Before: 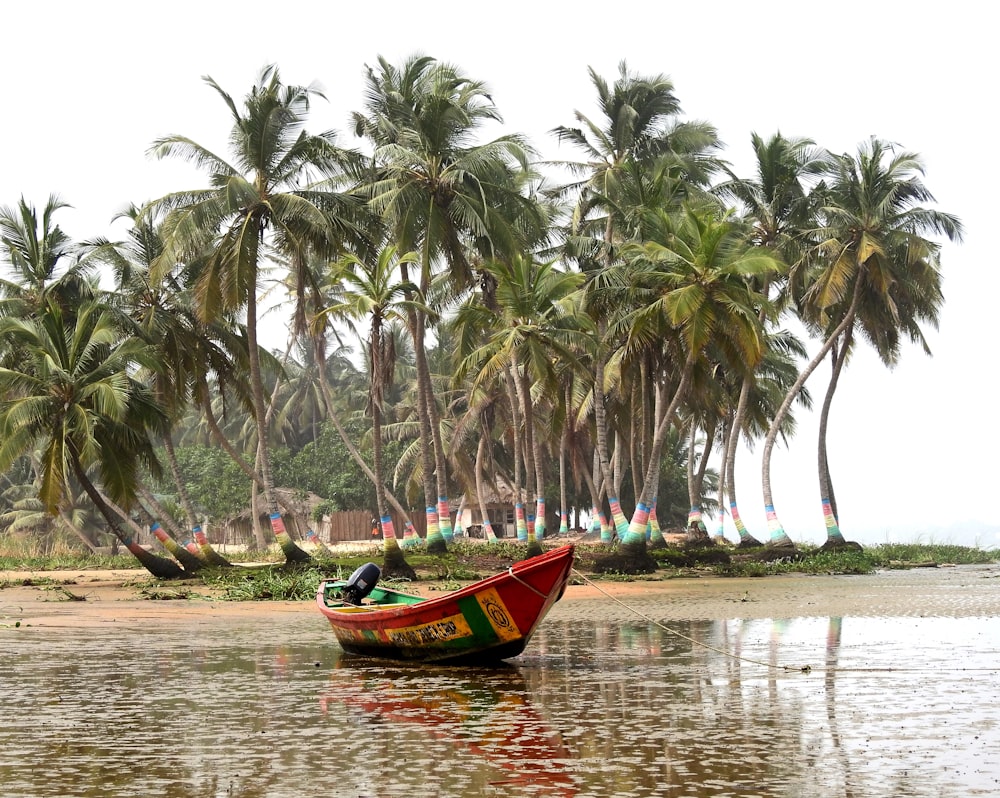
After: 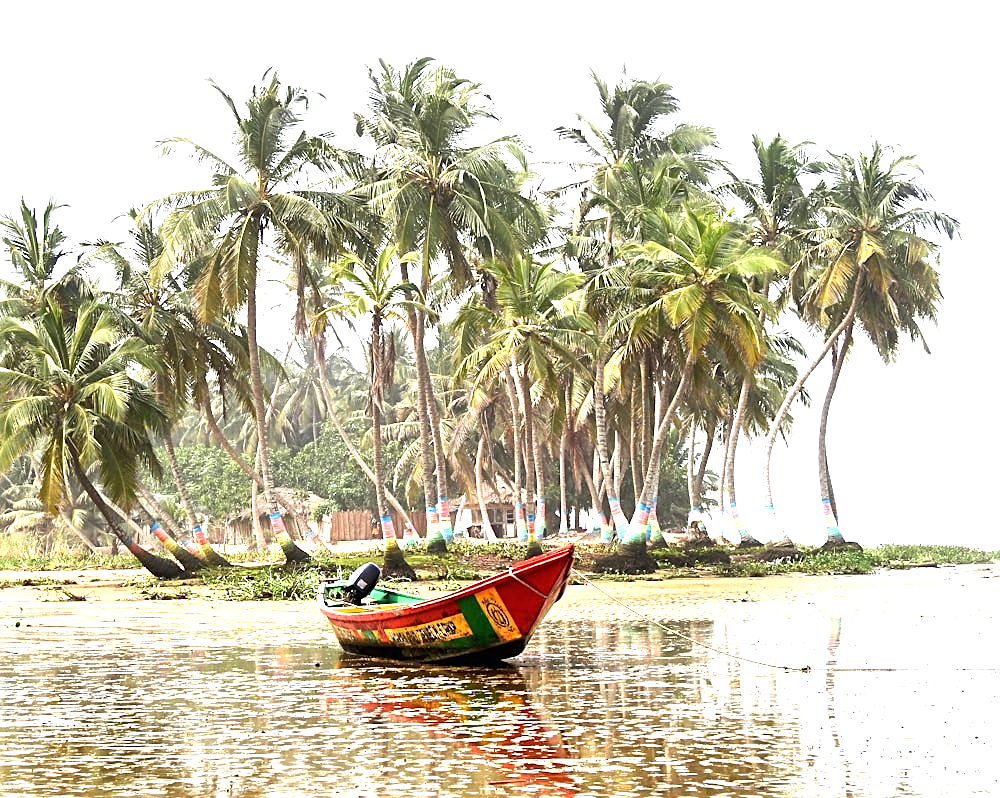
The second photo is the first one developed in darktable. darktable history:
tone curve: curves: ch0 [(0, 0) (0.003, 0.003) (0.011, 0.011) (0.025, 0.025) (0.044, 0.044) (0.069, 0.068) (0.1, 0.098) (0.136, 0.134) (0.177, 0.175) (0.224, 0.221) (0.277, 0.273) (0.335, 0.33) (0.399, 0.393) (0.468, 0.461) (0.543, 0.546) (0.623, 0.625) (0.709, 0.711) (0.801, 0.802) (0.898, 0.898) (1, 1)], color space Lab, linked channels, preserve colors none
exposure: black level correction 0, exposure 1.453 EV, compensate exposure bias true, compensate highlight preservation false
color correction: highlights b* -0.044
sharpen: on, module defaults
